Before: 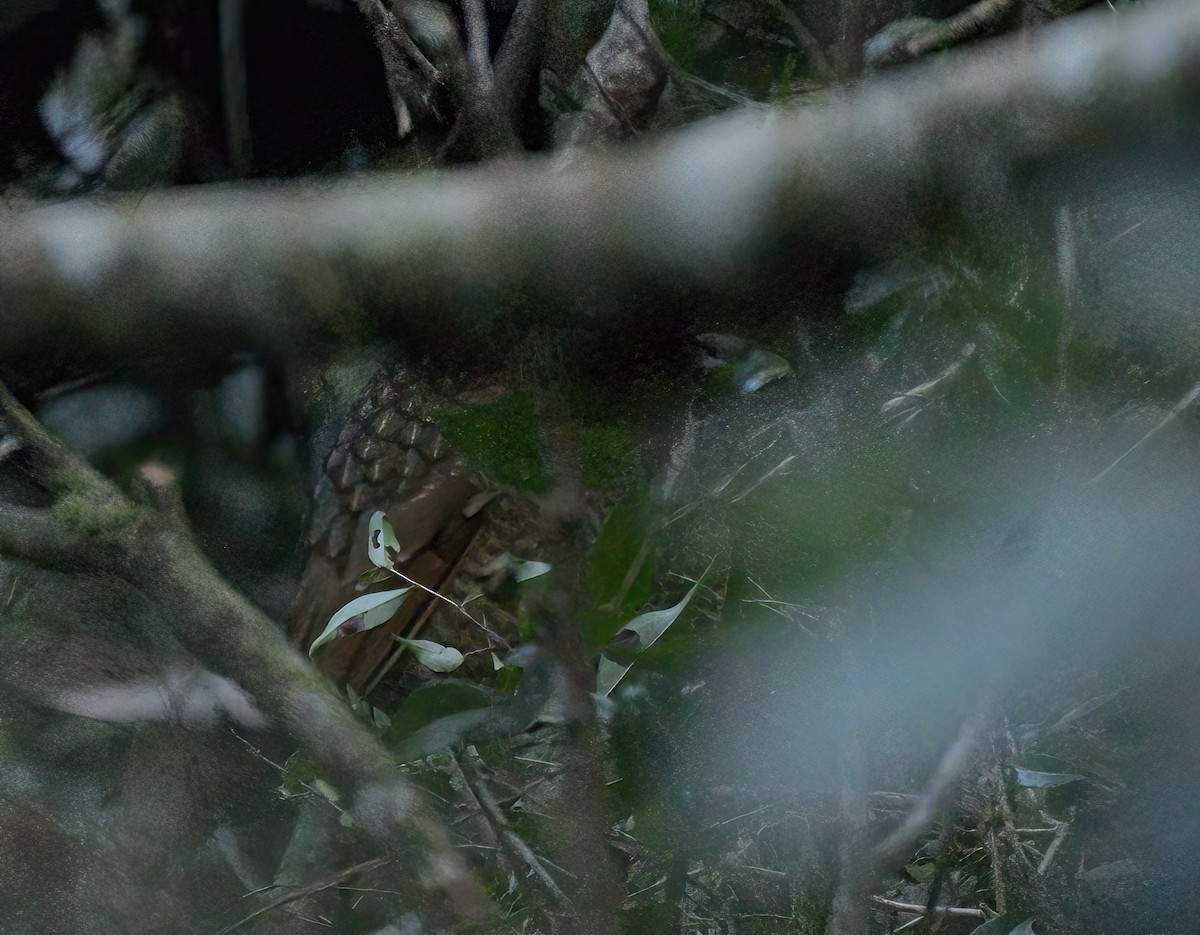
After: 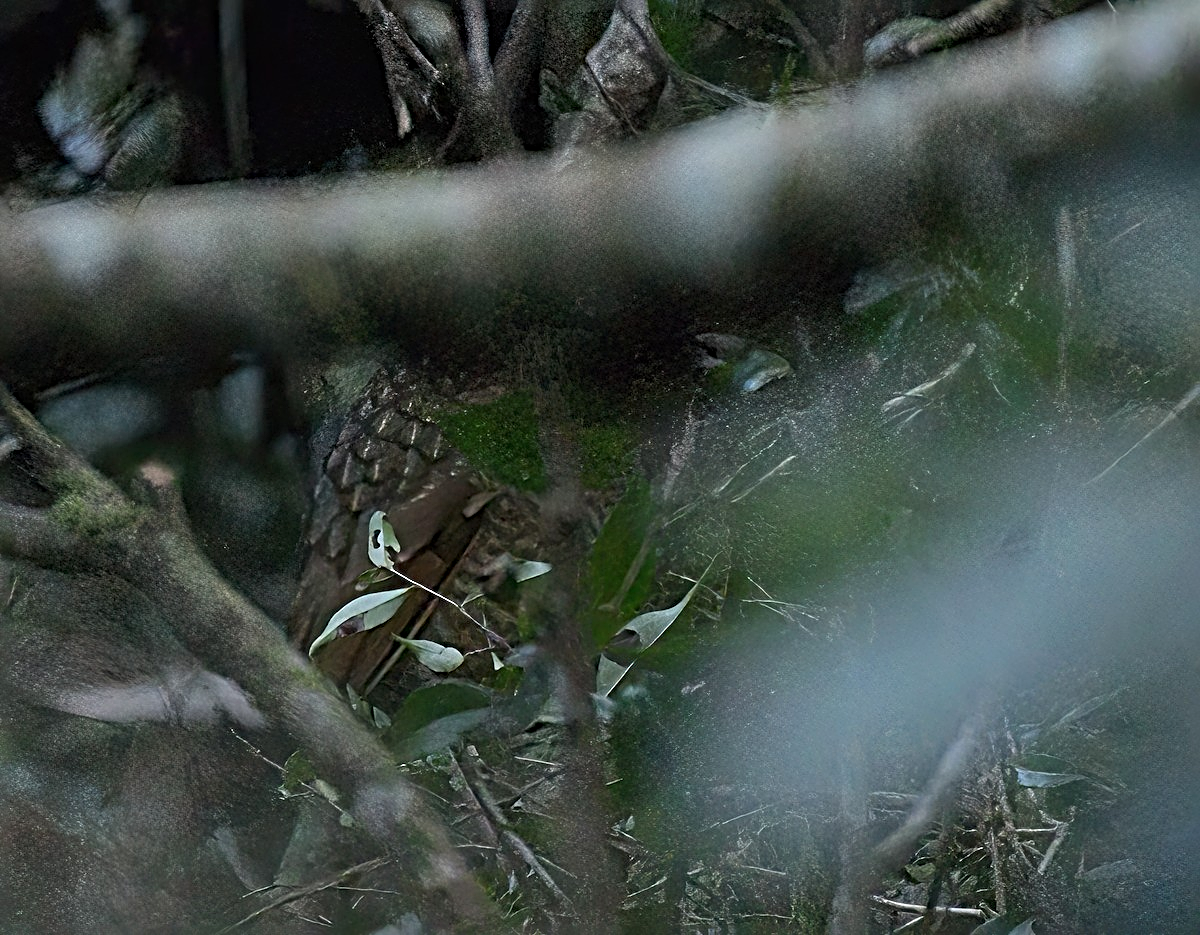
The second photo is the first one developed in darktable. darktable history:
exposure: exposure 0.201 EV, compensate highlight preservation false
sharpen: radius 3.708, amount 0.924
